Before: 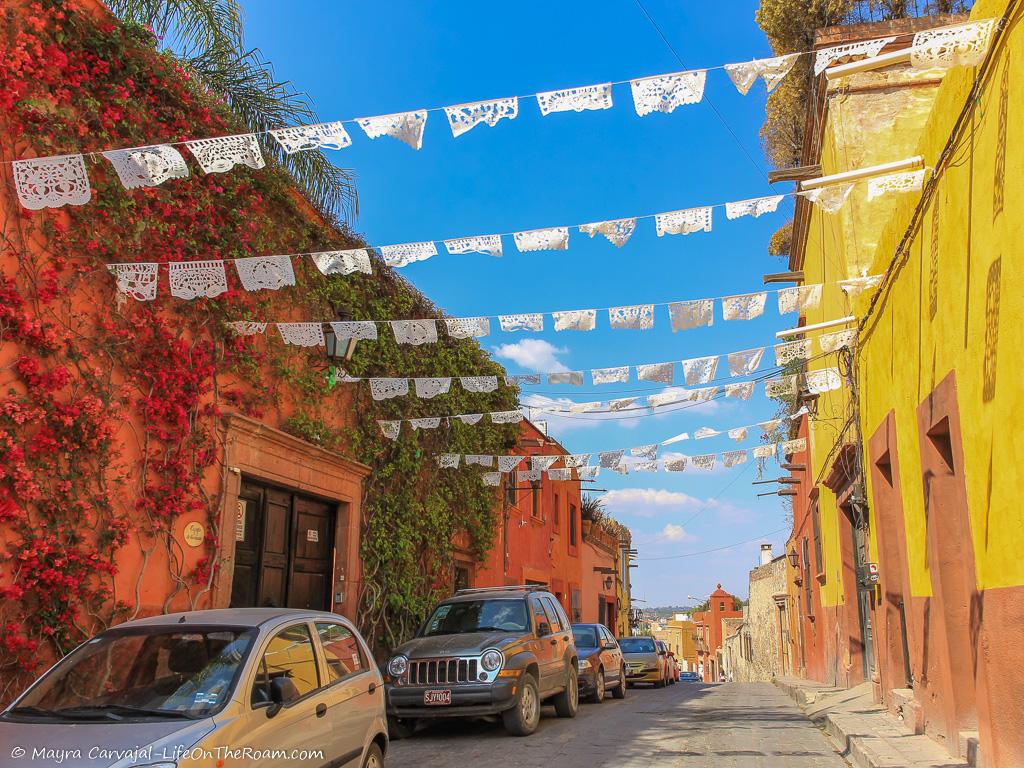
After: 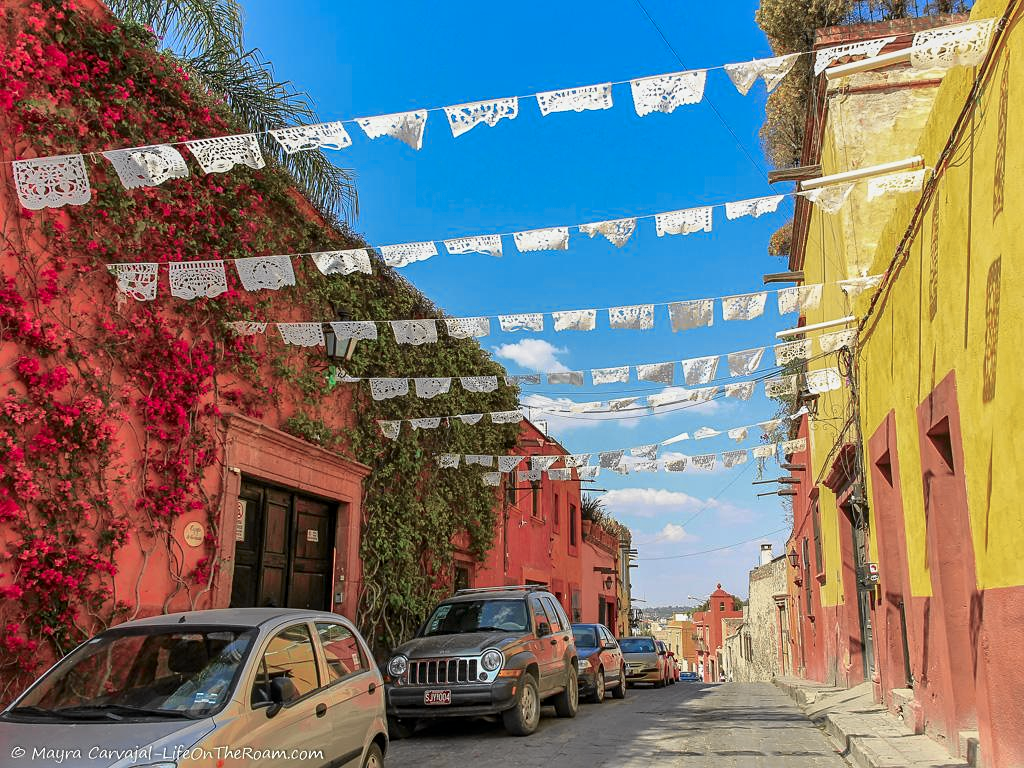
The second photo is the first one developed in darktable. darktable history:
sharpen: amount 0.204
tone curve: curves: ch0 [(0, 0) (0.058, 0.037) (0.214, 0.183) (0.304, 0.288) (0.561, 0.554) (0.687, 0.677) (0.768, 0.768) (0.858, 0.861) (0.987, 0.945)]; ch1 [(0, 0) (0.172, 0.123) (0.312, 0.296) (0.432, 0.448) (0.471, 0.469) (0.502, 0.5) (0.521, 0.505) (0.565, 0.569) (0.663, 0.663) (0.703, 0.721) (0.857, 0.917) (1, 1)]; ch2 [(0, 0) (0.411, 0.424) (0.485, 0.497) (0.502, 0.5) (0.517, 0.511) (0.556, 0.551) (0.626, 0.594) (0.709, 0.661) (1, 1)], color space Lab, independent channels, preserve colors none
local contrast: mode bilateral grid, contrast 20, coarseness 50, detail 119%, midtone range 0.2
